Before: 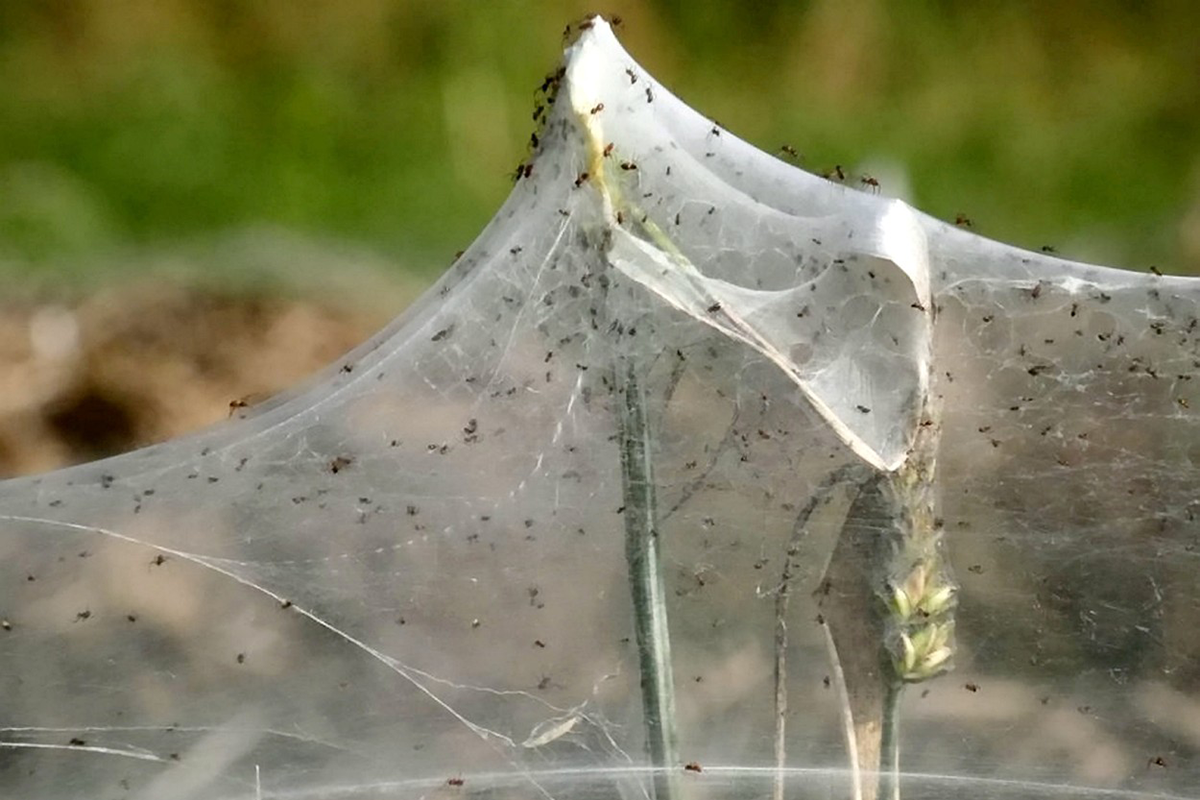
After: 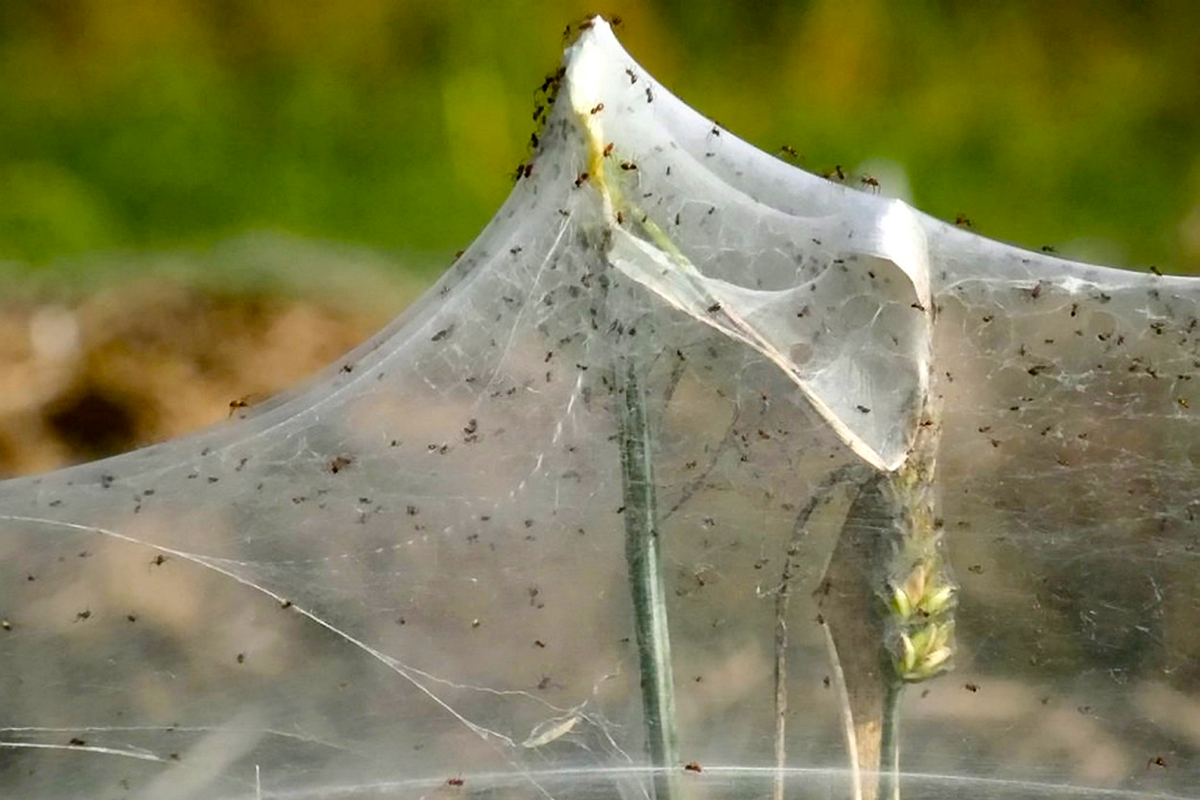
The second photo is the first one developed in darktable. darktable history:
color balance rgb: perceptual saturation grading › global saturation 29.576%, global vibrance 20%
